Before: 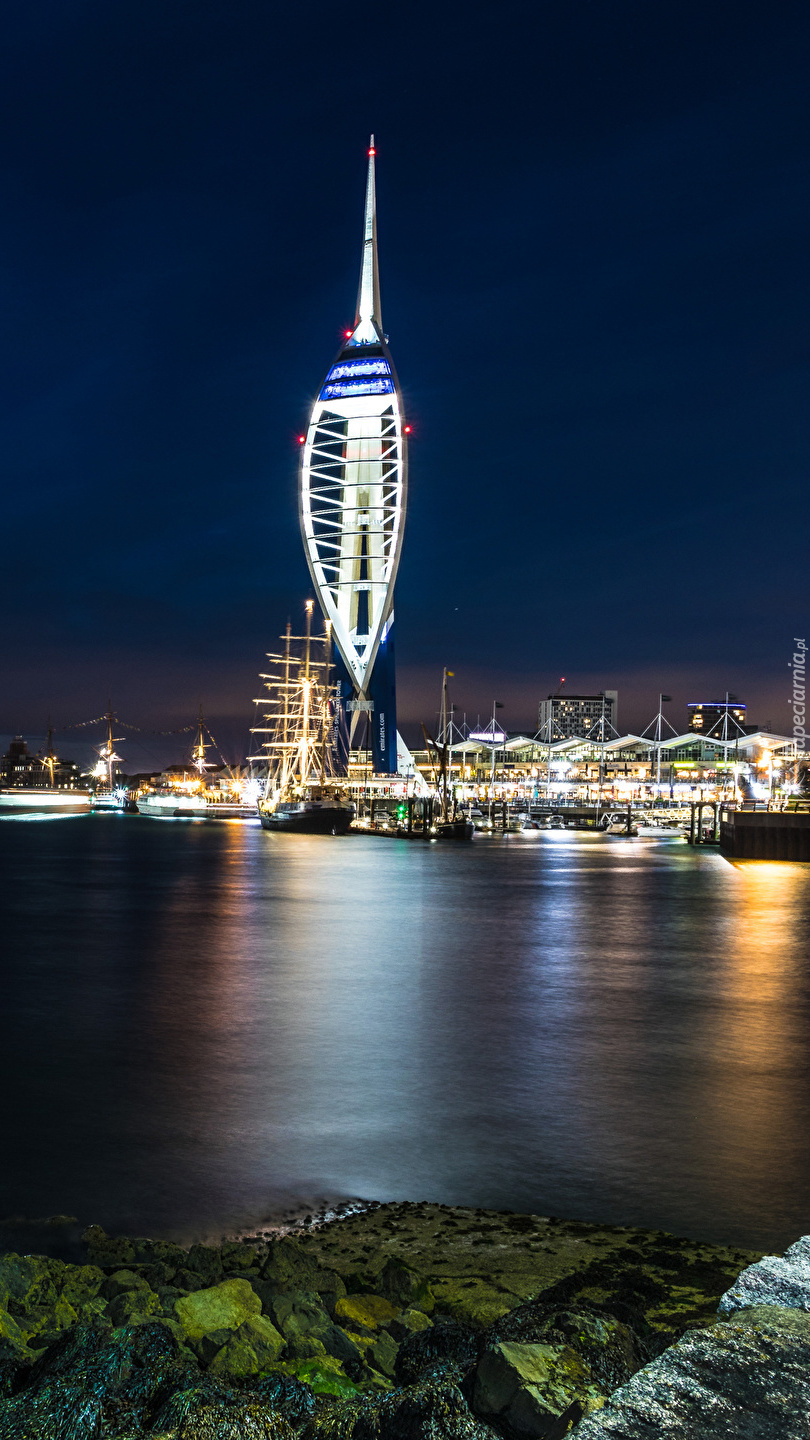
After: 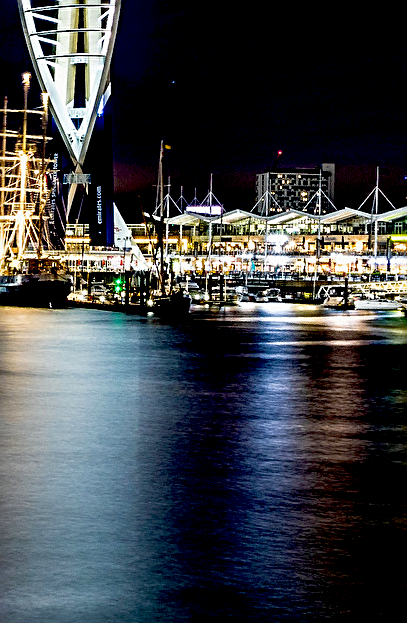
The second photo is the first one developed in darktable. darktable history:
crop: left 35.03%, top 36.625%, right 14.663%, bottom 20.057%
sharpen: on, module defaults
exposure: black level correction 0.056, exposure -0.039 EV, compensate highlight preservation false
